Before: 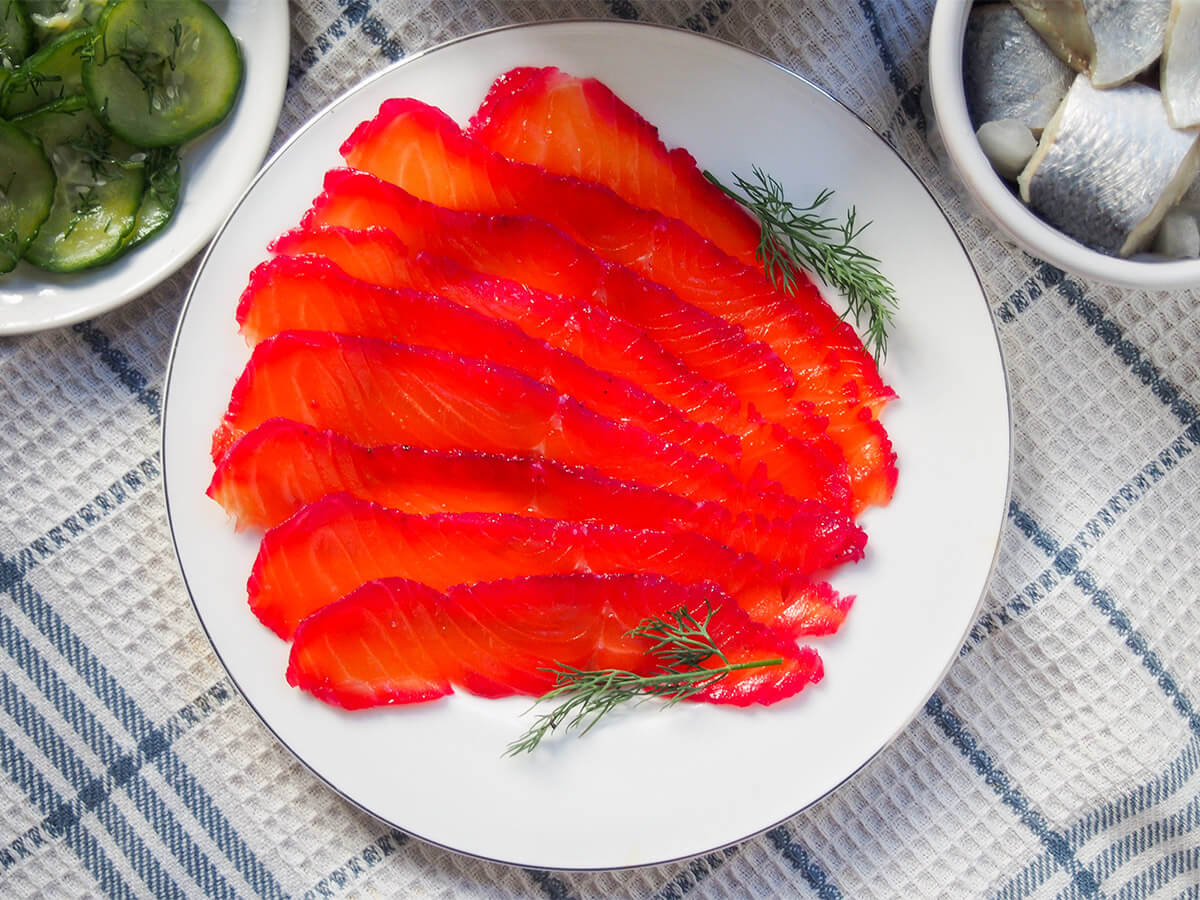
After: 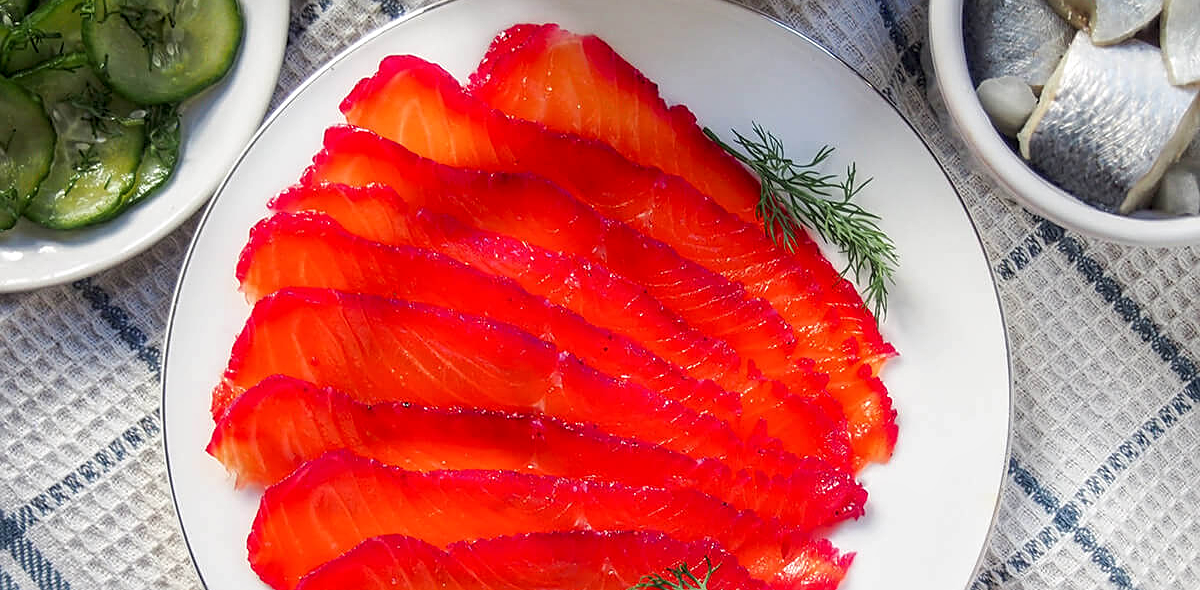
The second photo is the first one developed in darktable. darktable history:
sharpen: on, module defaults
crop and rotate: top 4.848%, bottom 29.503%
local contrast: on, module defaults
